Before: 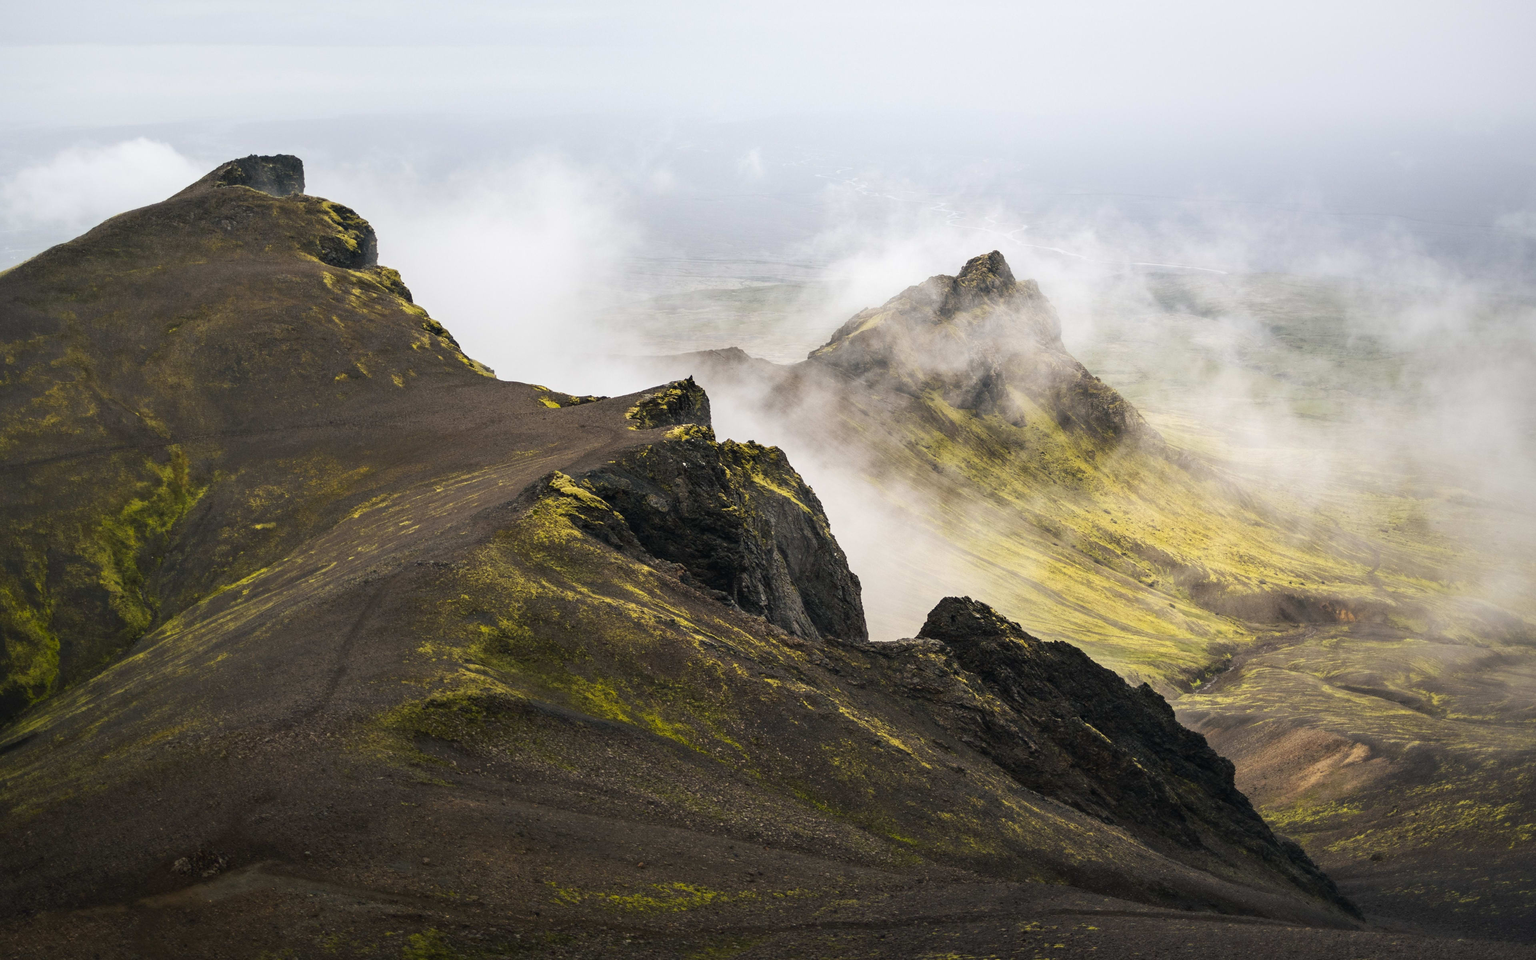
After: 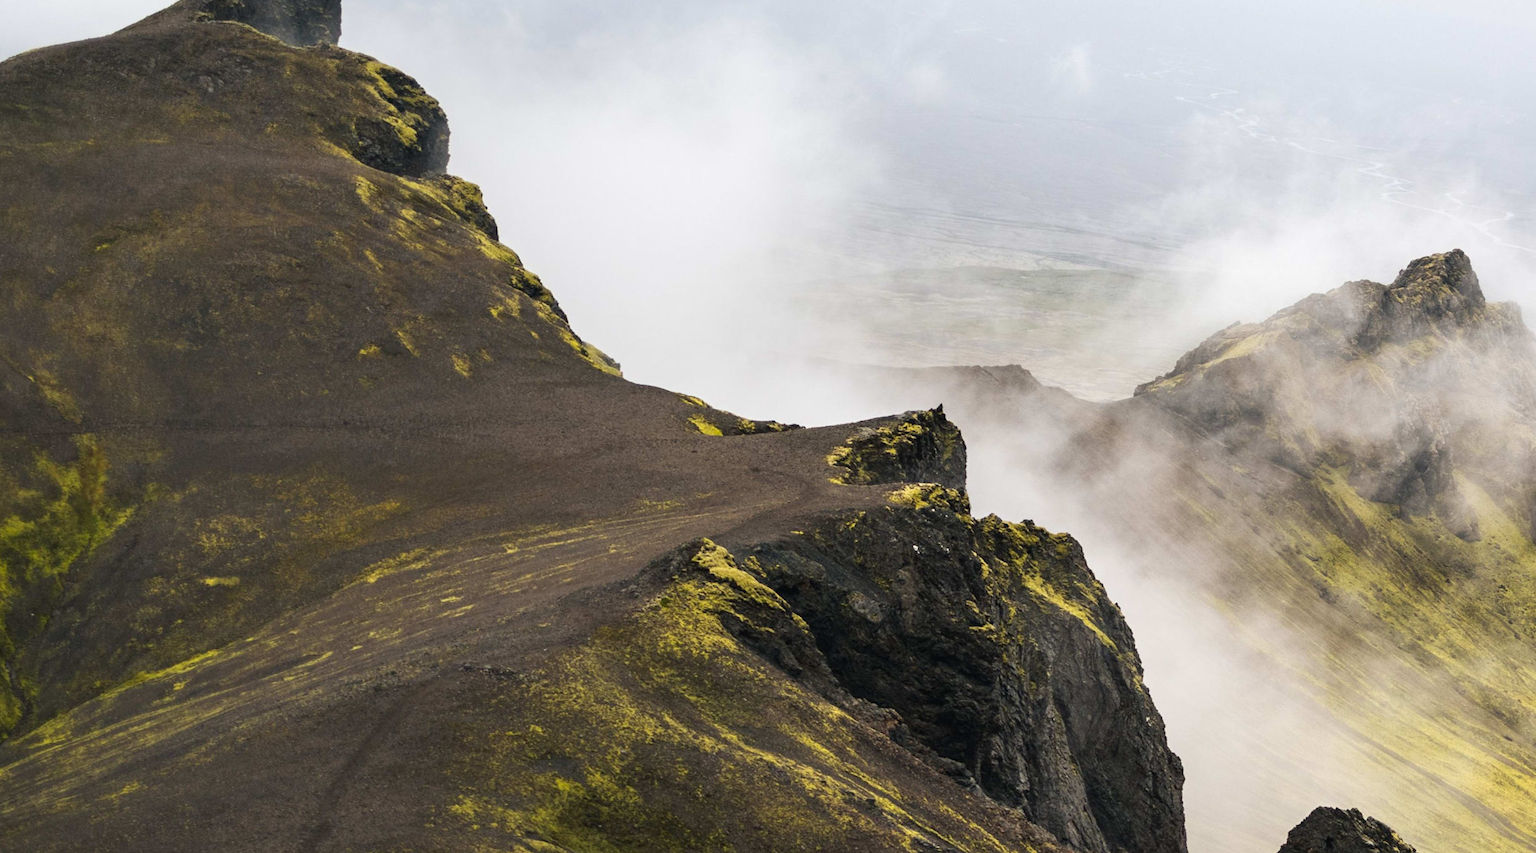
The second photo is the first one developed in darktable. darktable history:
crop and rotate: angle -5.61°, left 2.023%, top 7.061%, right 27.708%, bottom 30.476%
